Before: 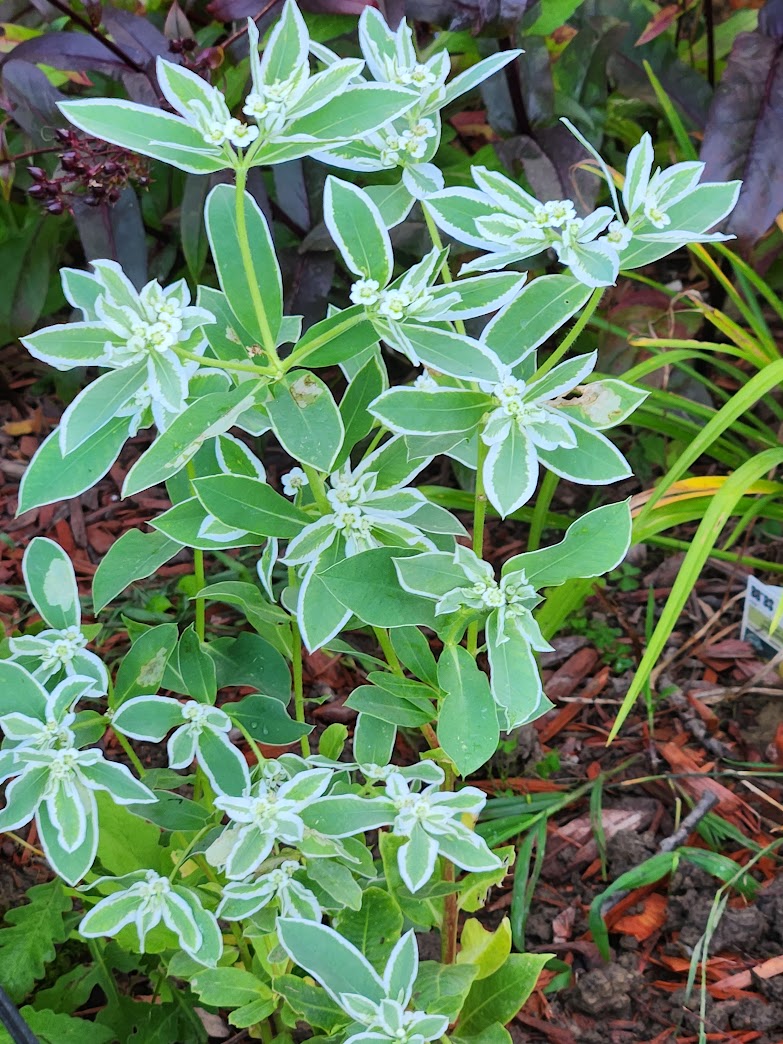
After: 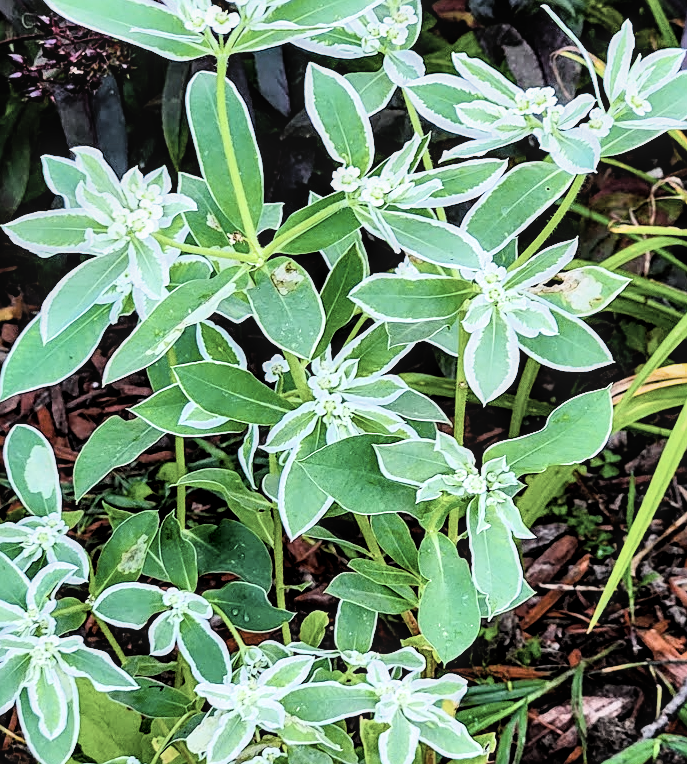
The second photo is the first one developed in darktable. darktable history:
crop and rotate: left 2.474%, top 10.996%, right 9.679%, bottom 15.736%
color balance rgb: linear chroma grading › shadows 9.836%, linear chroma grading › highlights 9.936%, linear chroma grading › global chroma 15.251%, linear chroma grading › mid-tones 14.901%, perceptual saturation grading › global saturation 19.78%
contrast brightness saturation: contrast 0.102, saturation -0.355
shadows and highlights: shadows 37.55, highlights -27.24, soften with gaussian
local contrast: detail 130%
filmic rgb: black relative exposure -3.78 EV, white relative exposure 2.37 EV, dynamic range scaling -49.91%, hardness 3.48, latitude 29.46%, contrast 1.796
sharpen: on, module defaults
